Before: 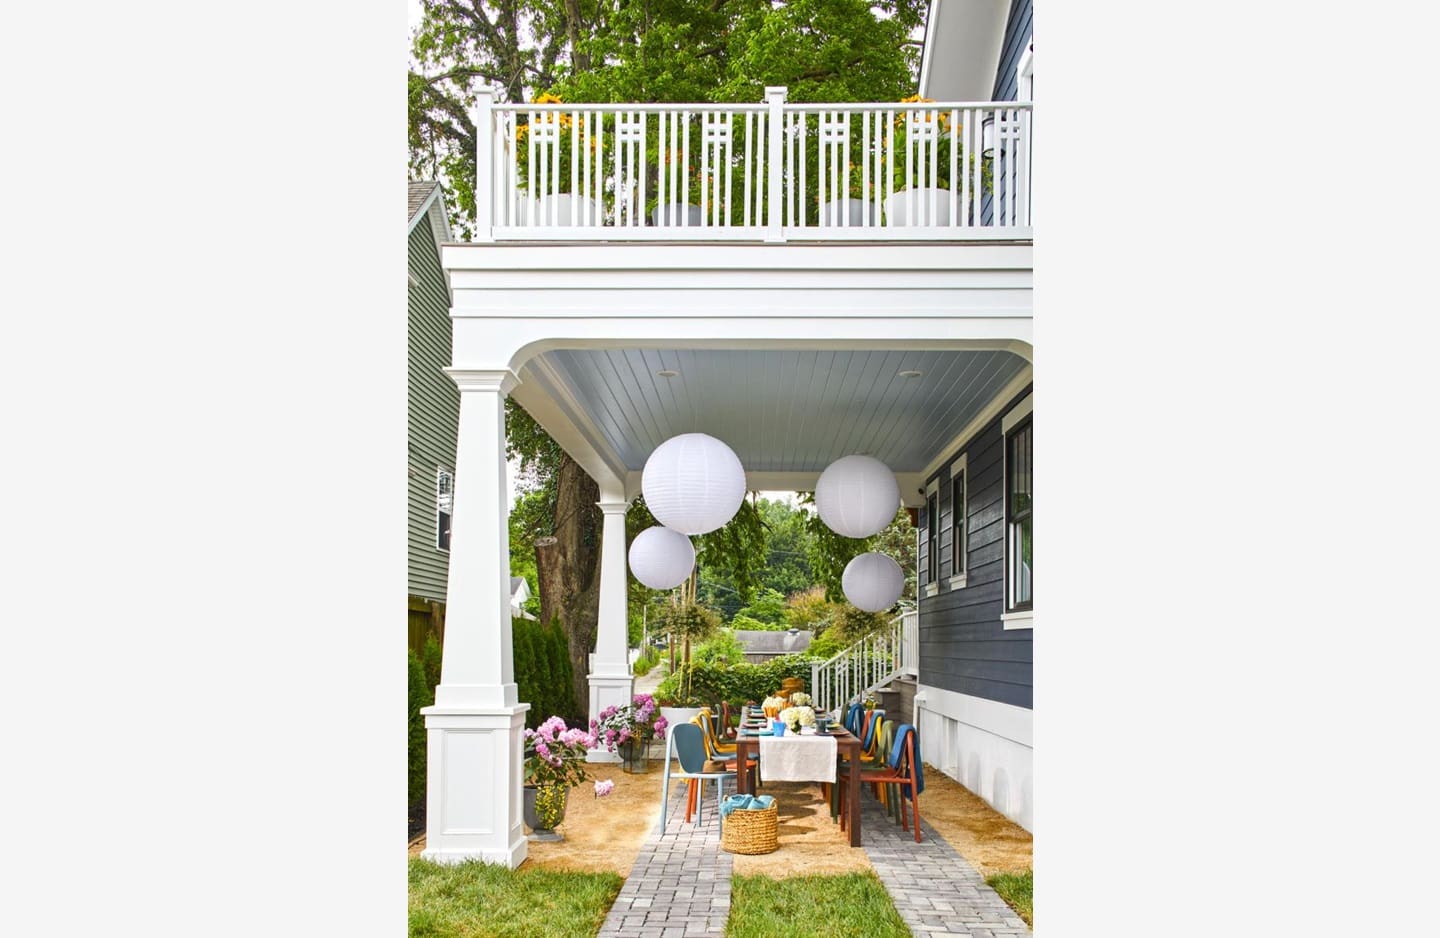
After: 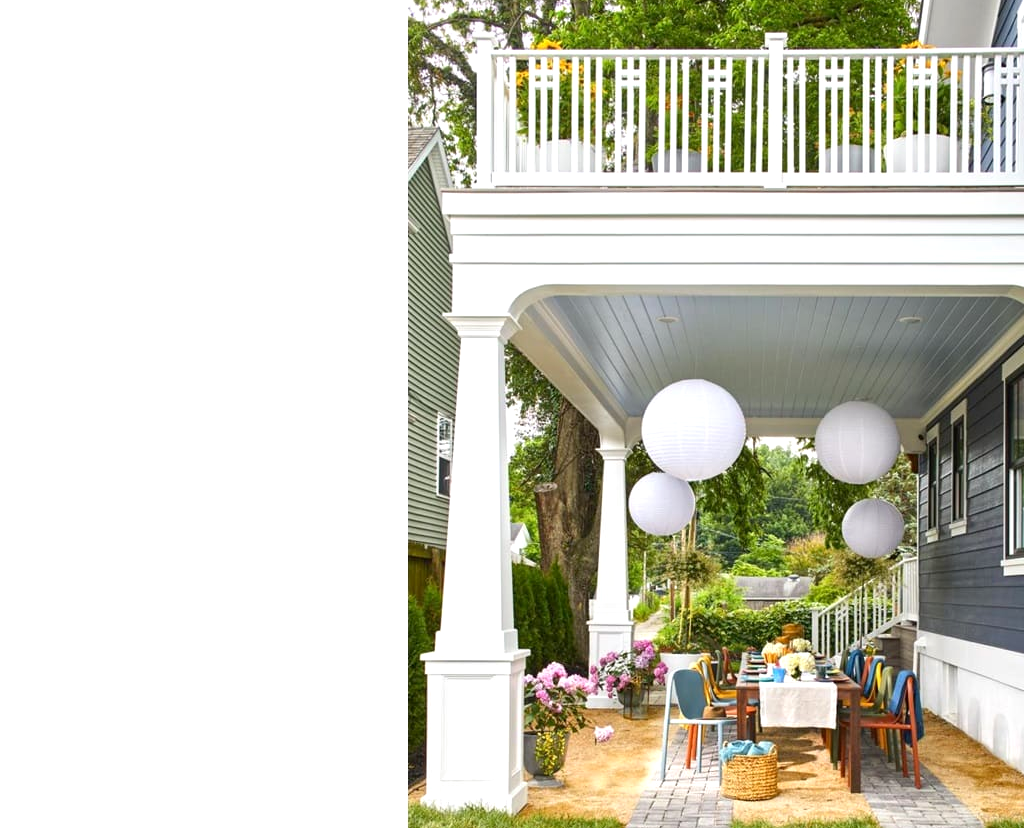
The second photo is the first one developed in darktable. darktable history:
exposure: black level correction 0.001, exposure 0.3 EV, compensate highlight preservation false
crop: top 5.803%, right 27.864%, bottom 5.804%
